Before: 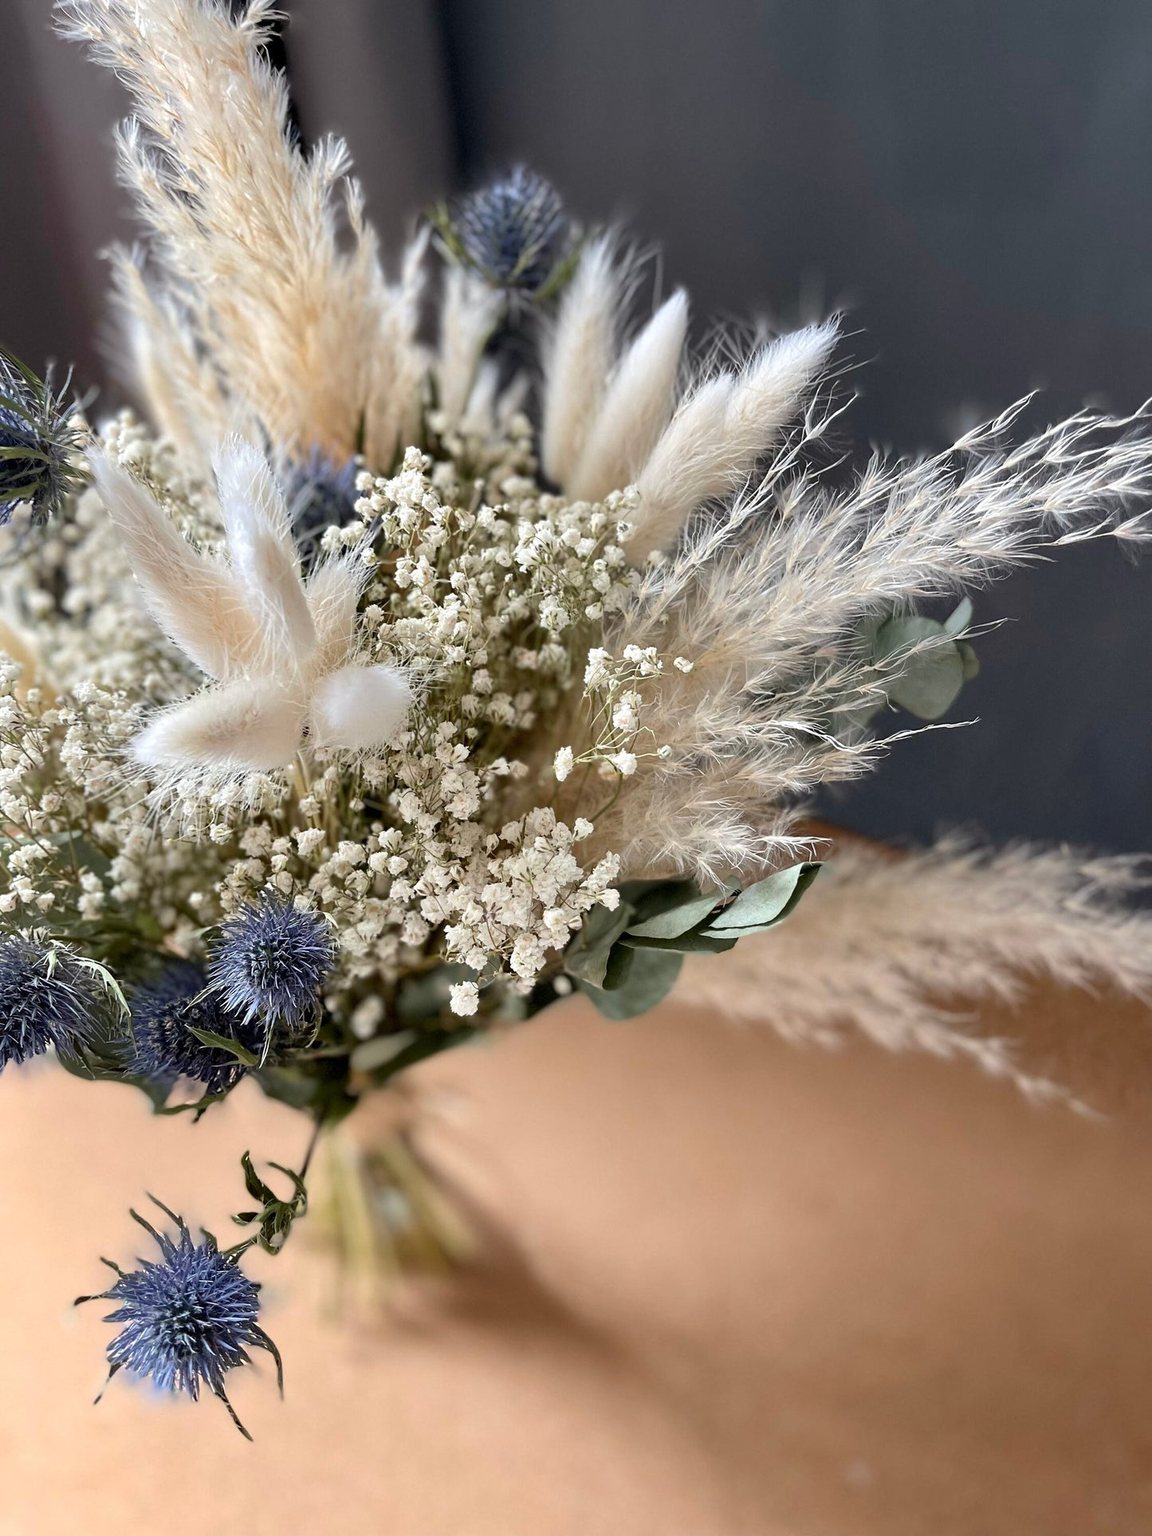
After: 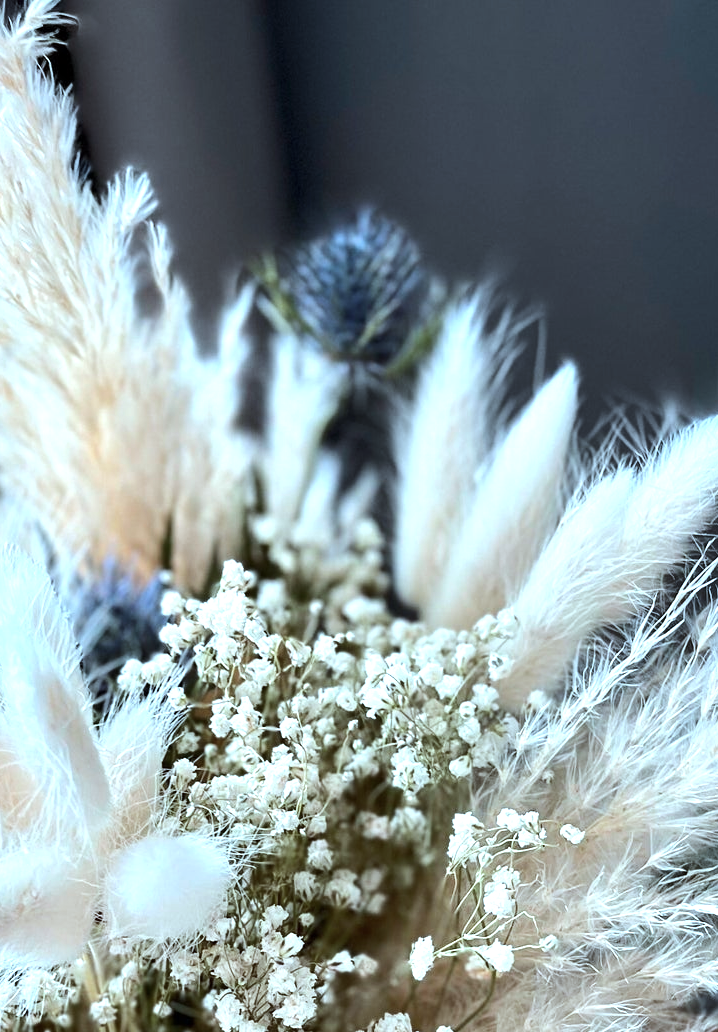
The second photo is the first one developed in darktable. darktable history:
crop: left 19.785%, right 30.503%, bottom 46.445%
color correction: highlights a* -10.54, highlights b* -19.29
tone equalizer: -8 EV 0.001 EV, -7 EV -0.003 EV, -6 EV 0.001 EV, -5 EV -0.053 EV, -4 EV -0.106 EV, -3 EV -0.187 EV, -2 EV 0.243 EV, -1 EV 0.725 EV, +0 EV 0.472 EV
